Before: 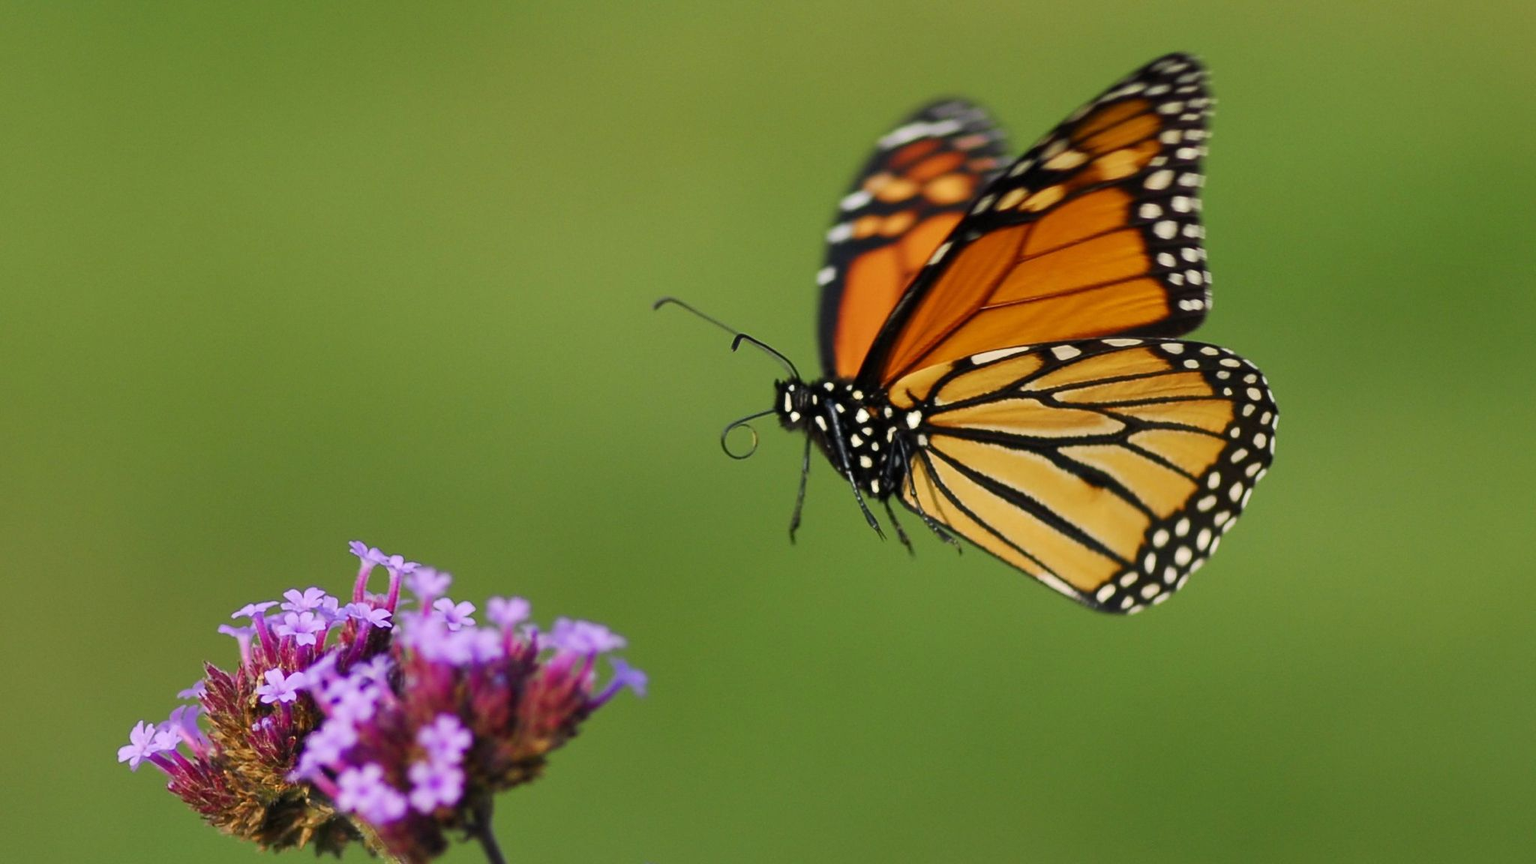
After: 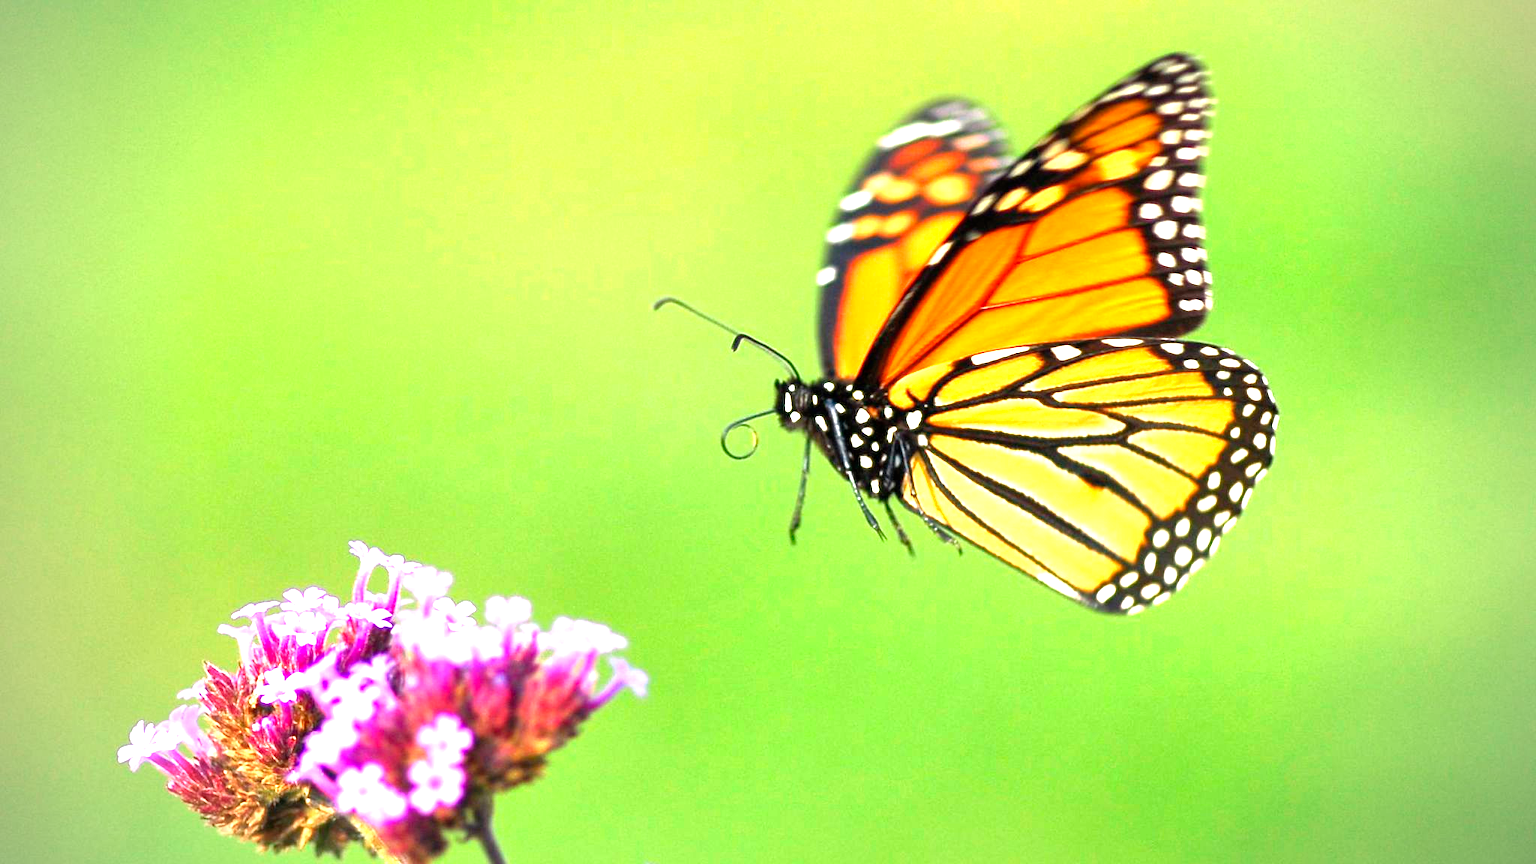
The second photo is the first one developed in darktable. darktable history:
local contrast: mode bilateral grid, contrast 20, coarseness 50, detail 132%, midtone range 0.2
exposure: black level correction 0, exposure 2.138 EV, compensate exposure bias true, compensate highlight preservation false
vignetting: fall-off start 74.49%, fall-off radius 65.9%, brightness -0.628, saturation -0.68
levels: levels [0, 0.478, 1]
